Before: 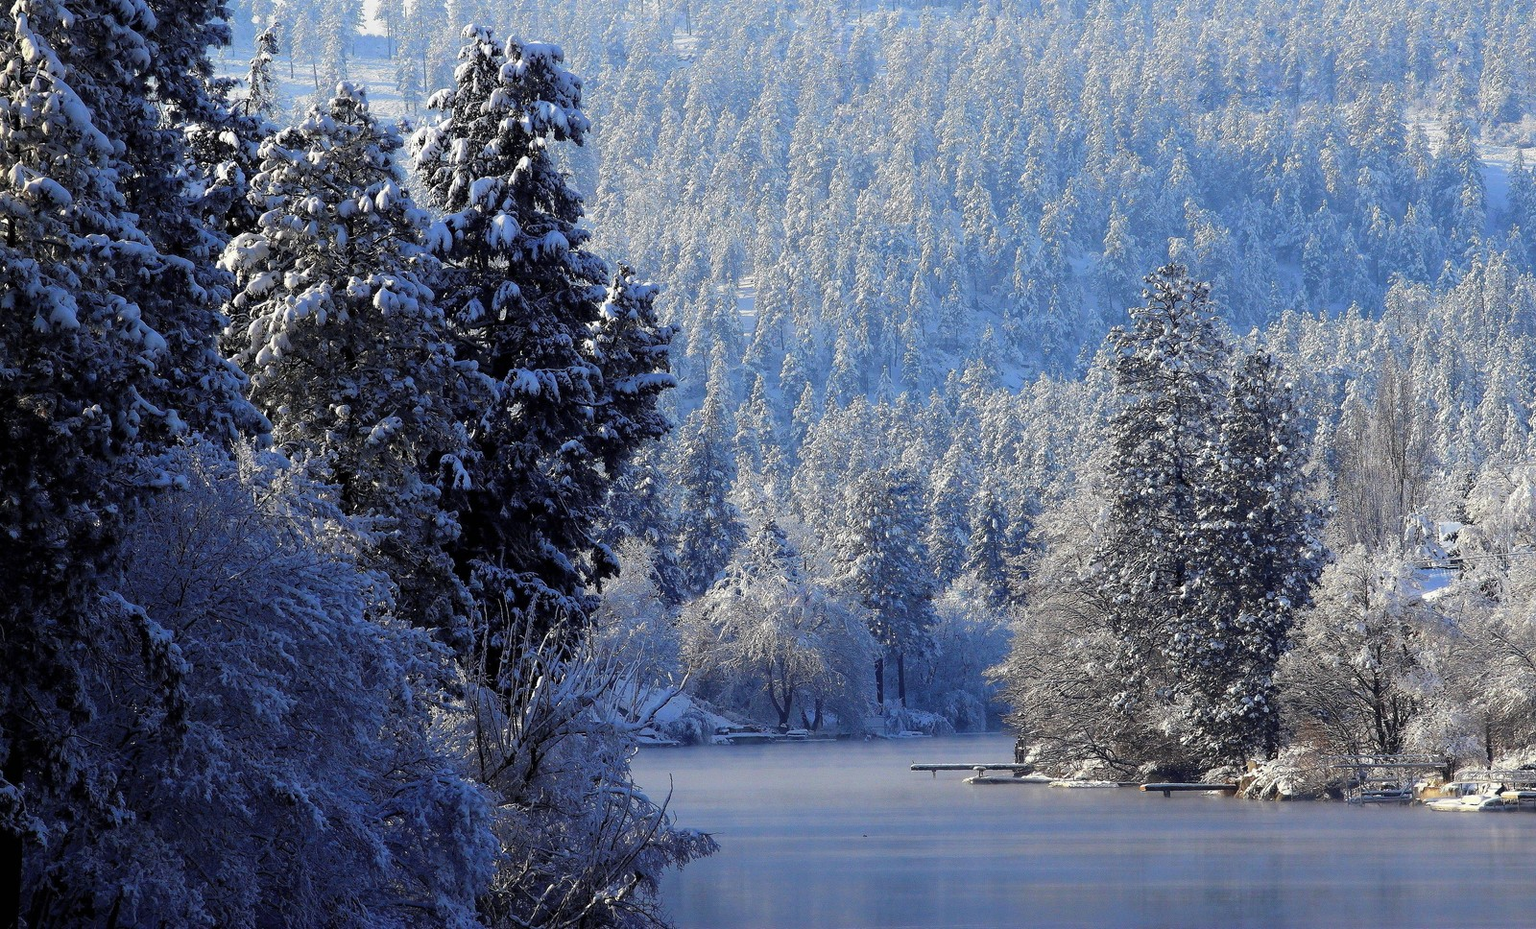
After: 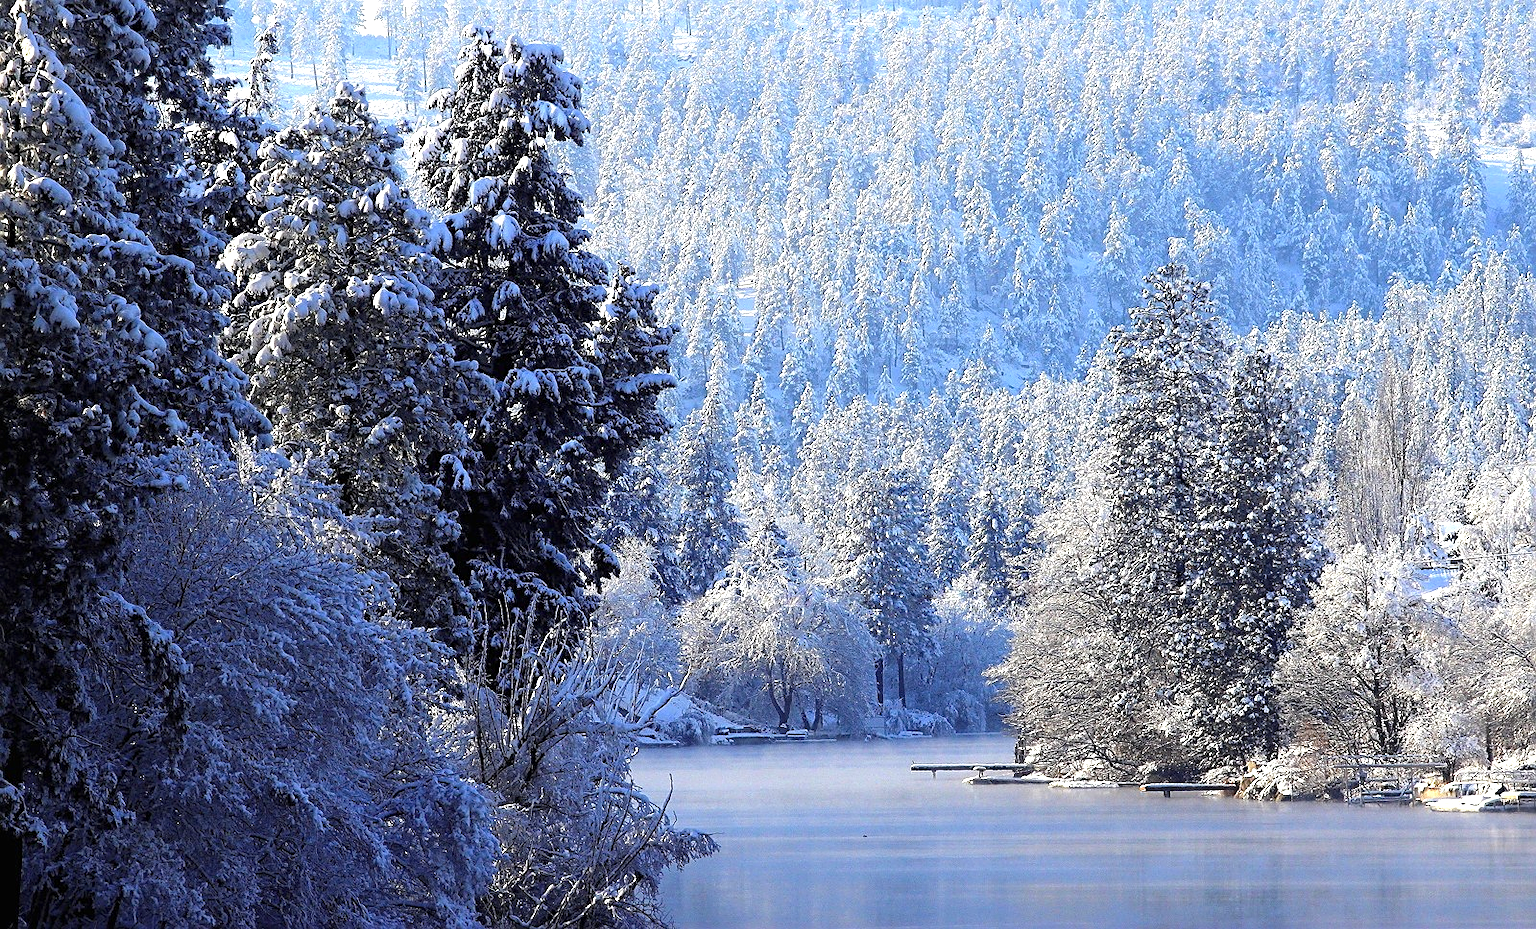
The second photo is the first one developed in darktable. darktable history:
sharpen: on, module defaults
exposure: black level correction 0, exposure 0.877 EV, compensate exposure bias true, compensate highlight preservation false
